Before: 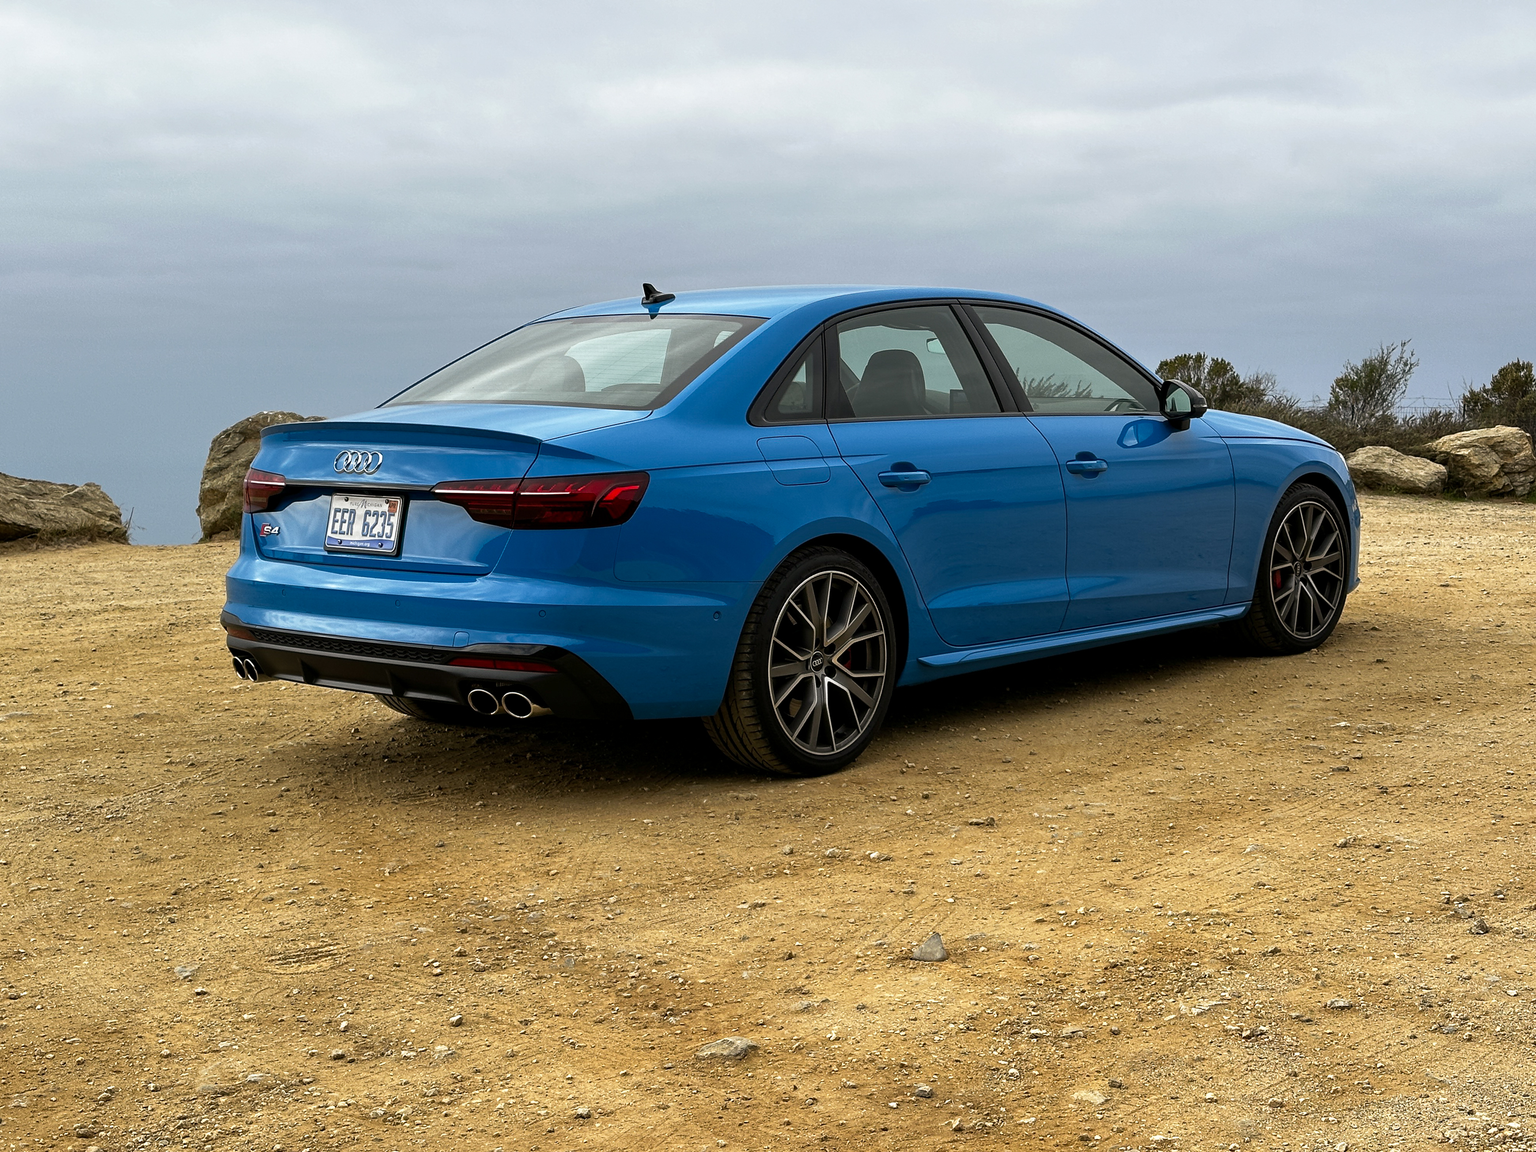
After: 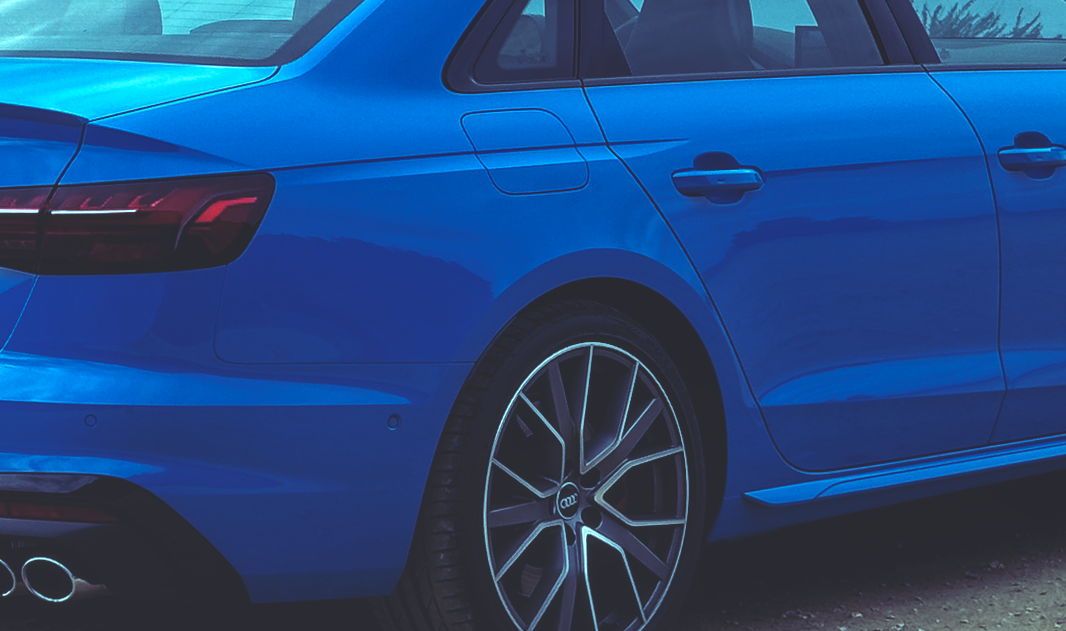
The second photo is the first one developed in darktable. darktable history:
local contrast: on, module defaults
rotate and perspective: rotation -0.45°, automatic cropping original format, crop left 0.008, crop right 0.992, crop top 0.012, crop bottom 0.988
exposure: exposure 0.131 EV, compensate highlight preservation false
color calibration: illuminant F (fluorescent), F source F9 (Cool White Deluxe 4150 K) – high CRI, x 0.374, y 0.373, temperature 4158.34 K
crop: left 31.751%, top 32.172%, right 27.8%, bottom 35.83%
rgb curve: curves: ch0 [(0, 0.186) (0.314, 0.284) (0.576, 0.466) (0.805, 0.691) (0.936, 0.886)]; ch1 [(0, 0.186) (0.314, 0.284) (0.581, 0.534) (0.771, 0.746) (0.936, 0.958)]; ch2 [(0, 0.216) (0.275, 0.39) (1, 1)], mode RGB, independent channels, compensate middle gray true, preserve colors none
